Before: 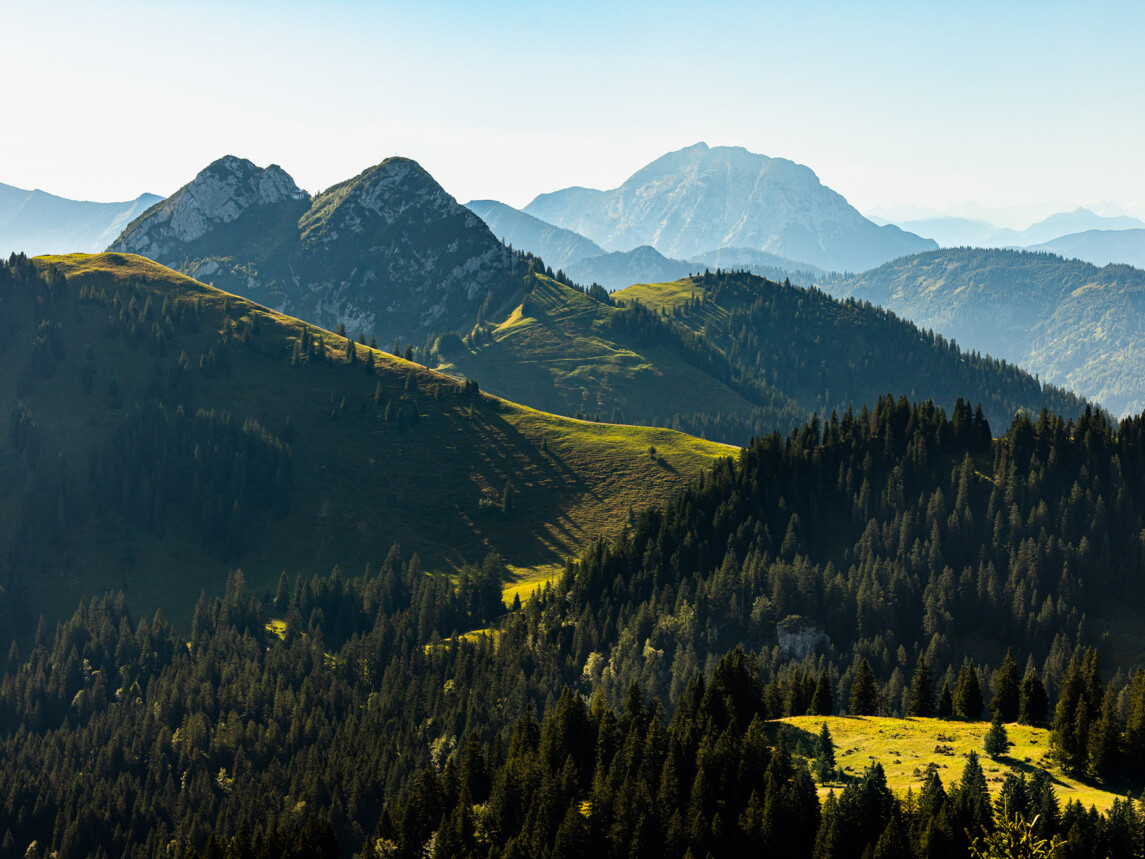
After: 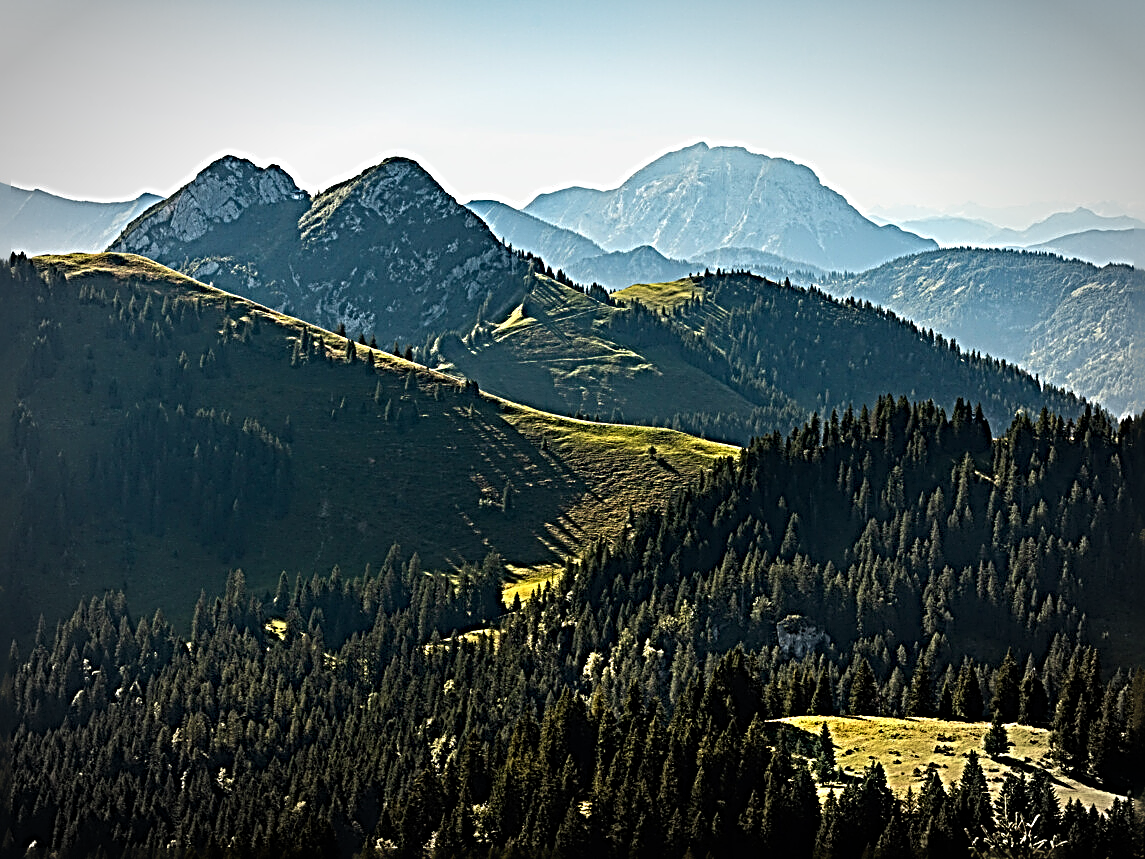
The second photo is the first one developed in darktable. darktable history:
vignetting: automatic ratio true
sharpen: radius 4.022, amount 1.994
